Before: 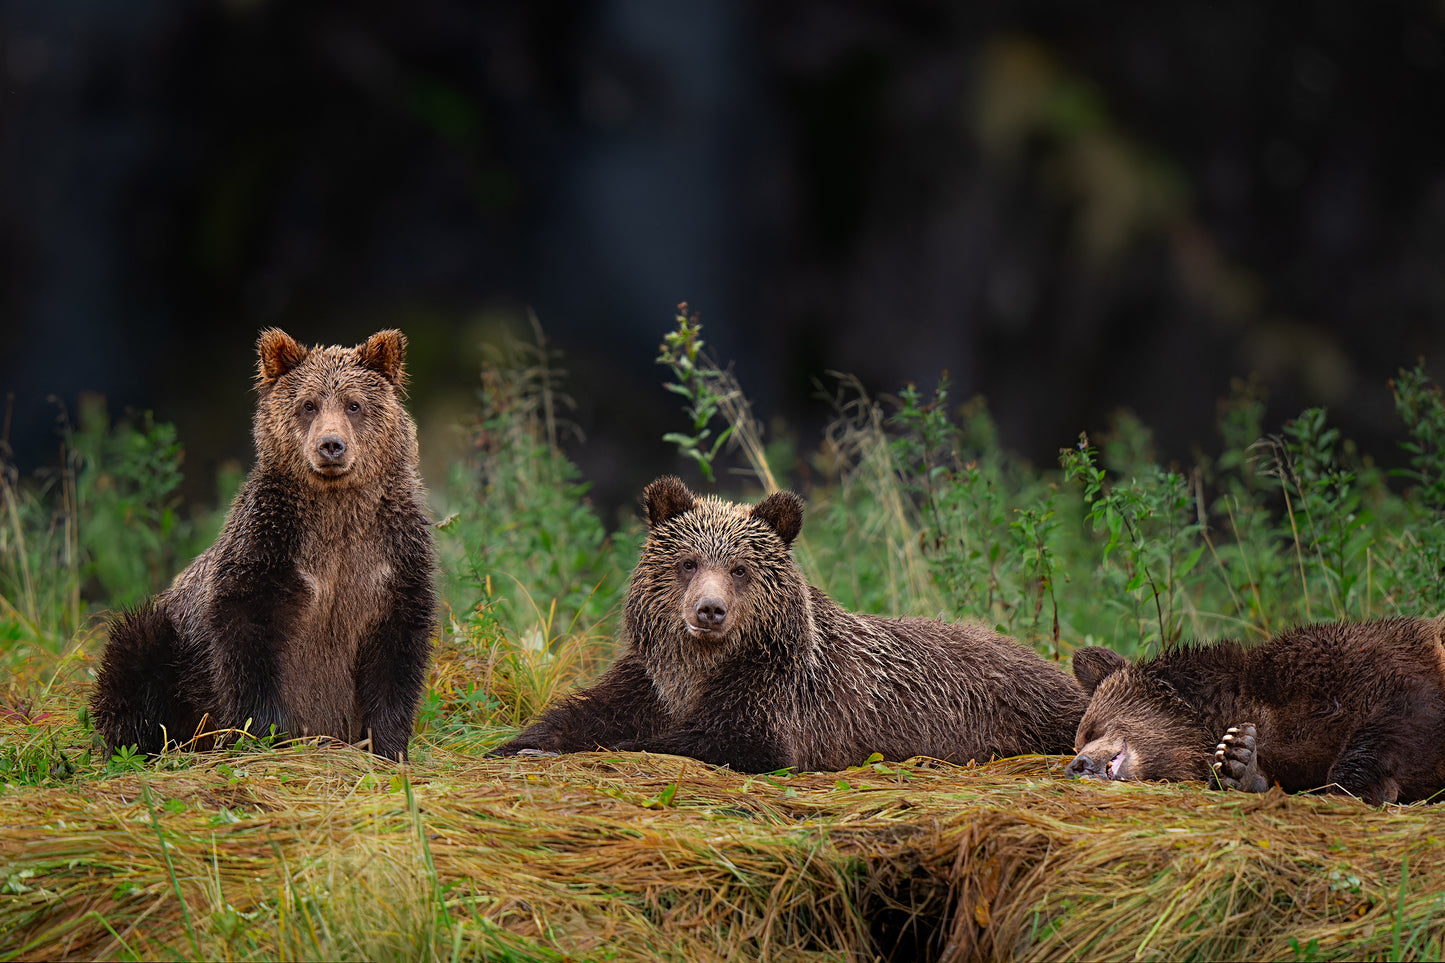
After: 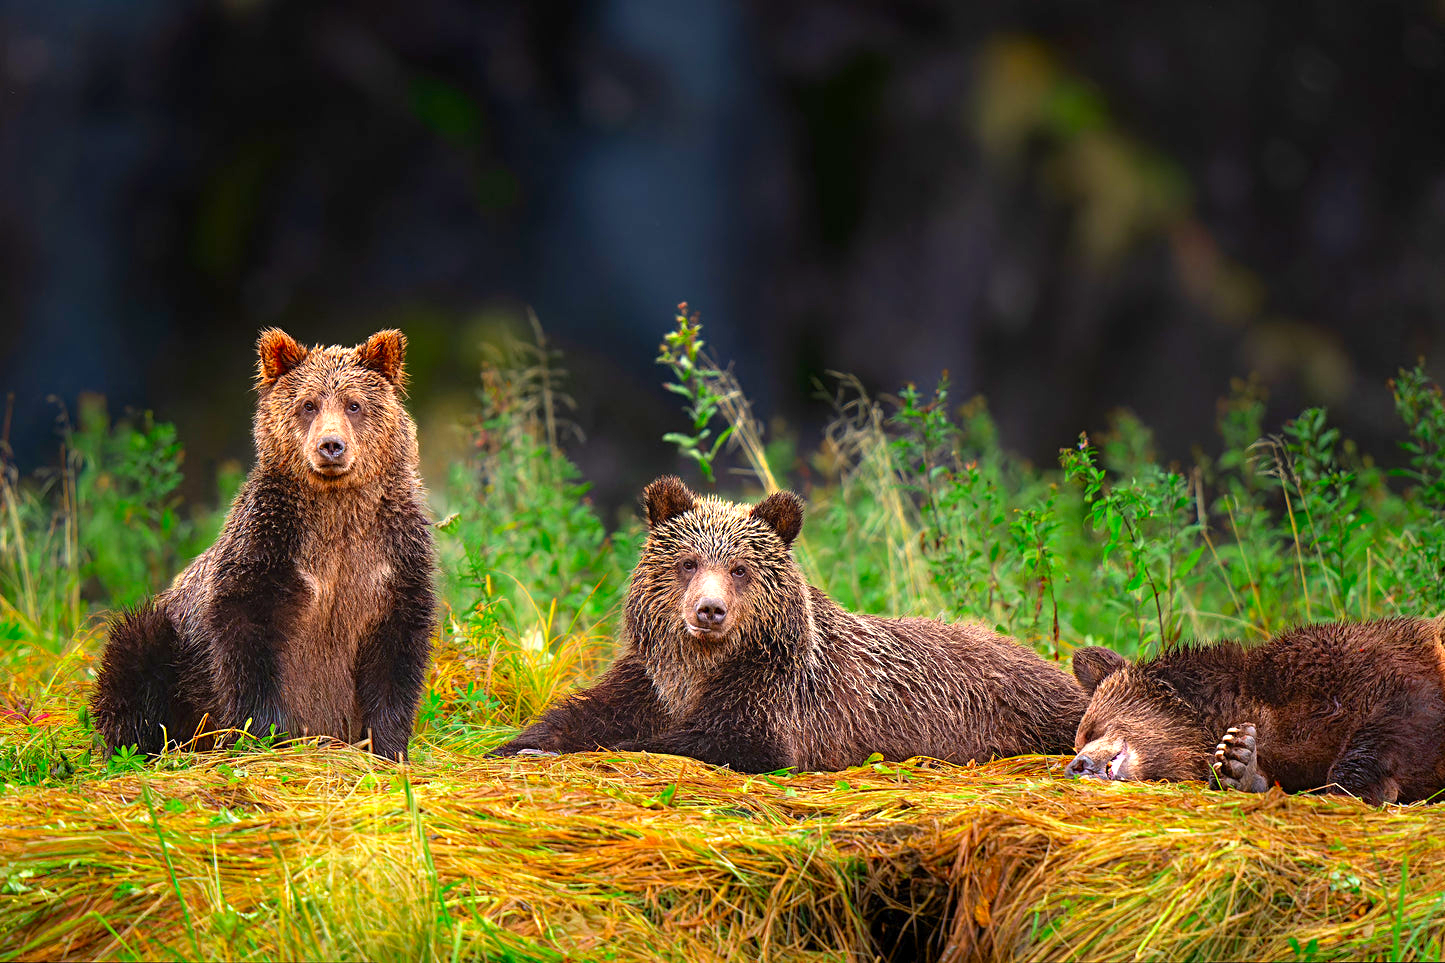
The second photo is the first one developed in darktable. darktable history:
contrast brightness saturation: saturation 0.5
exposure: exposure 0.943 EV, compensate highlight preservation false
